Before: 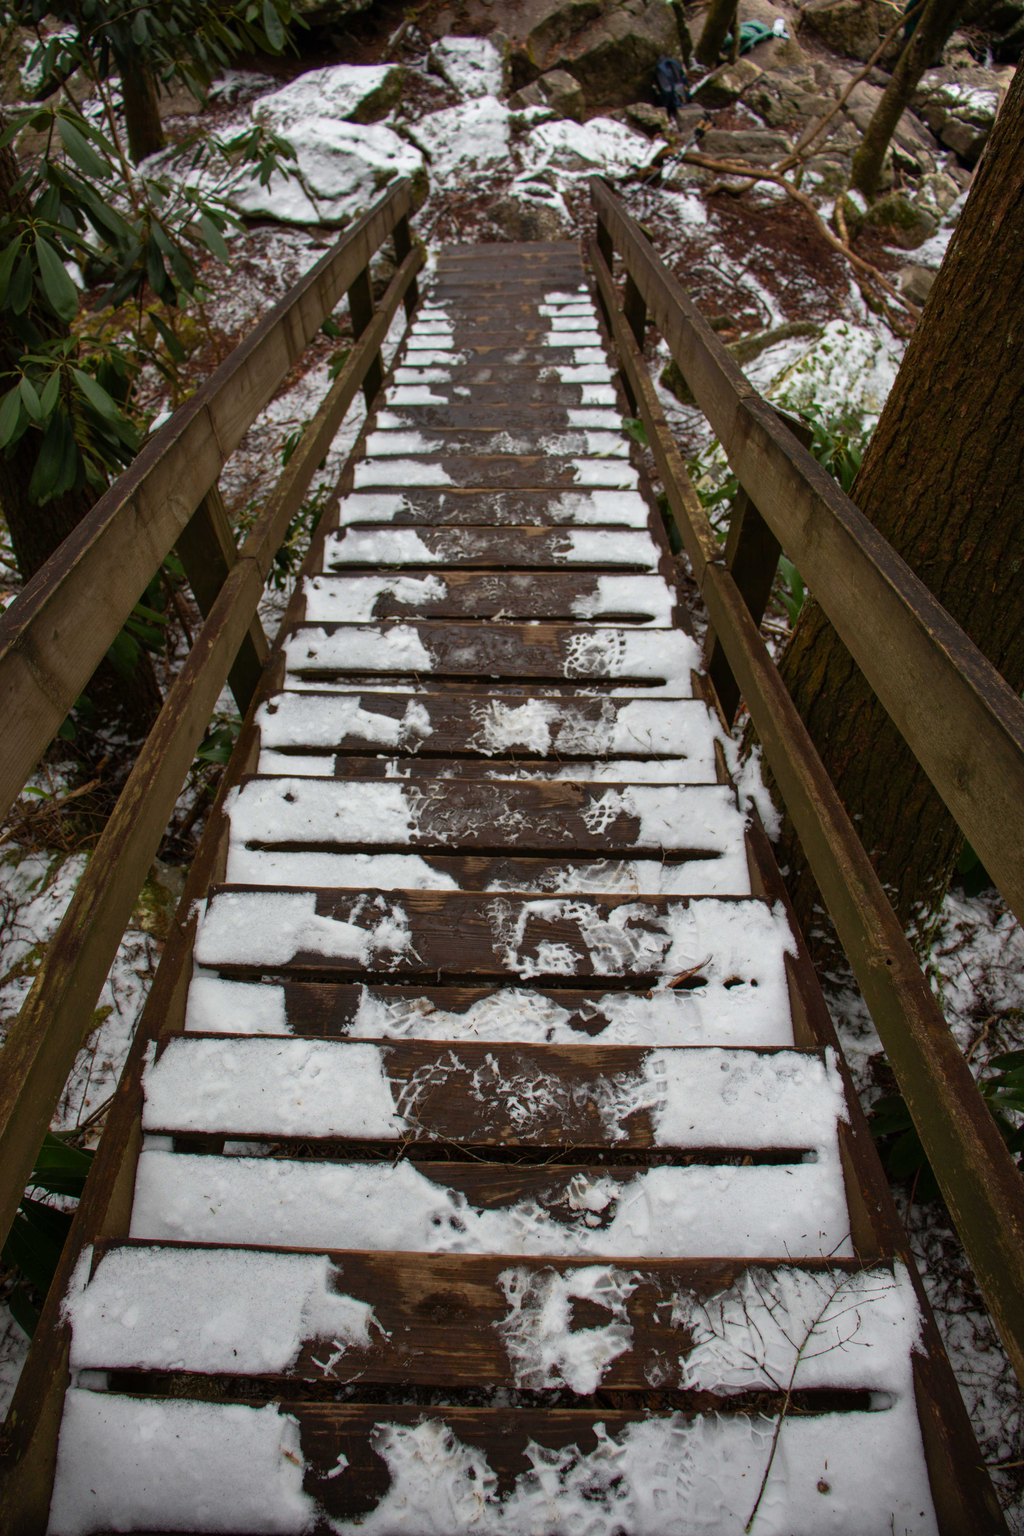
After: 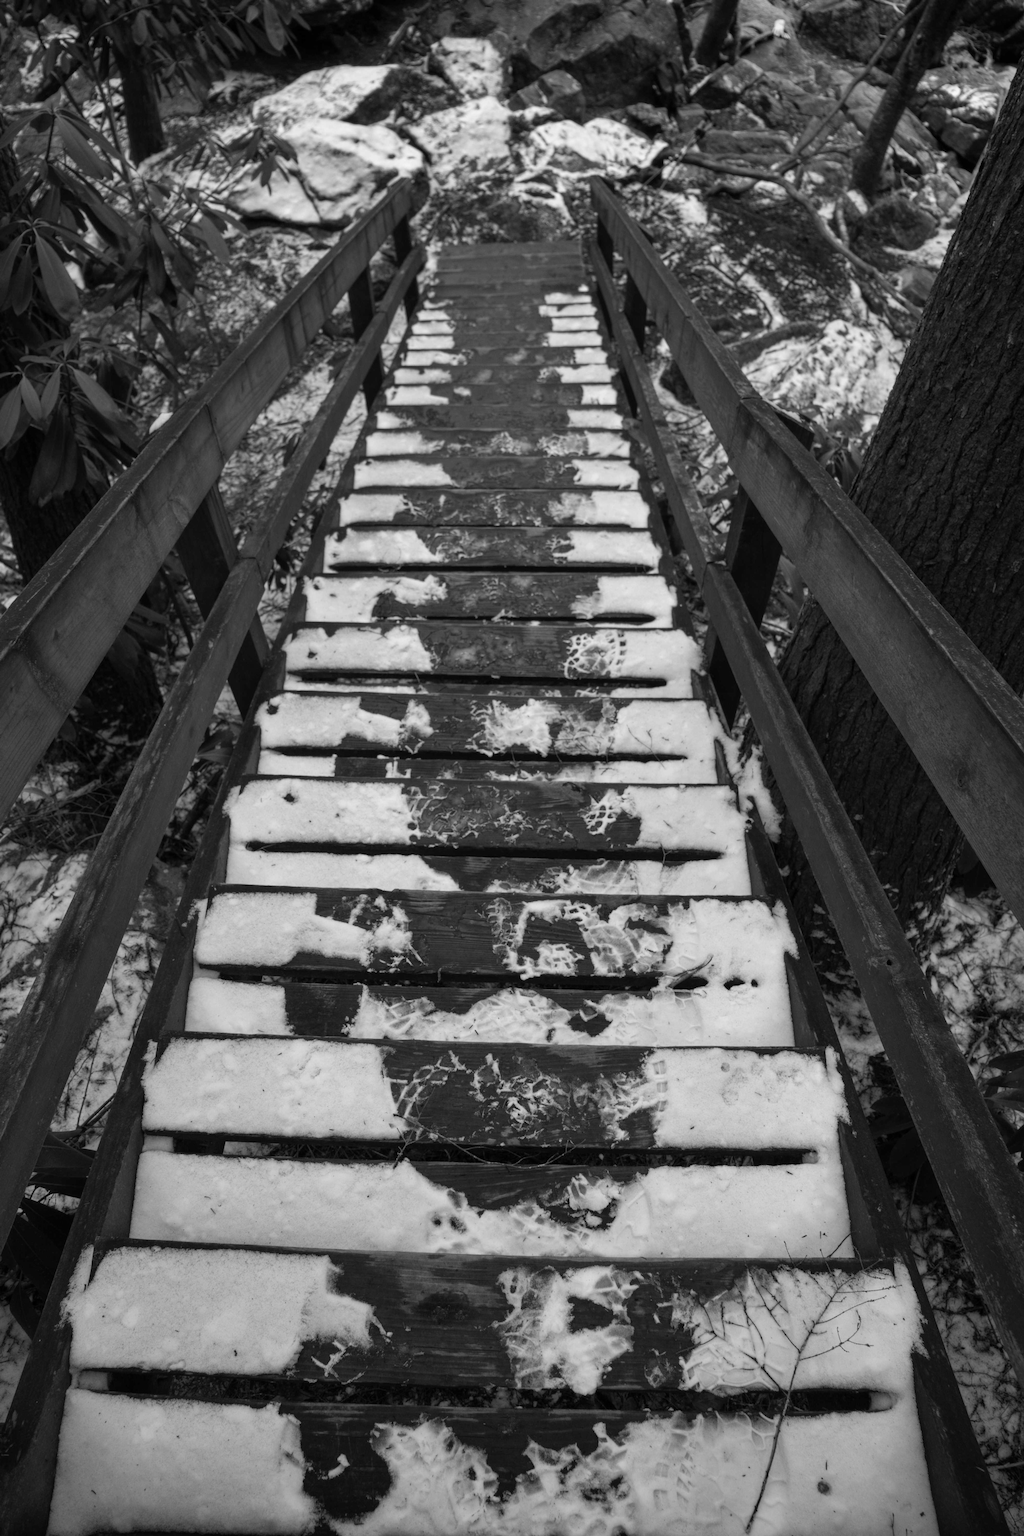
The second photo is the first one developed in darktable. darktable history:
monochrome: on, module defaults
color correction: highlights a* -8, highlights b* 3.1
